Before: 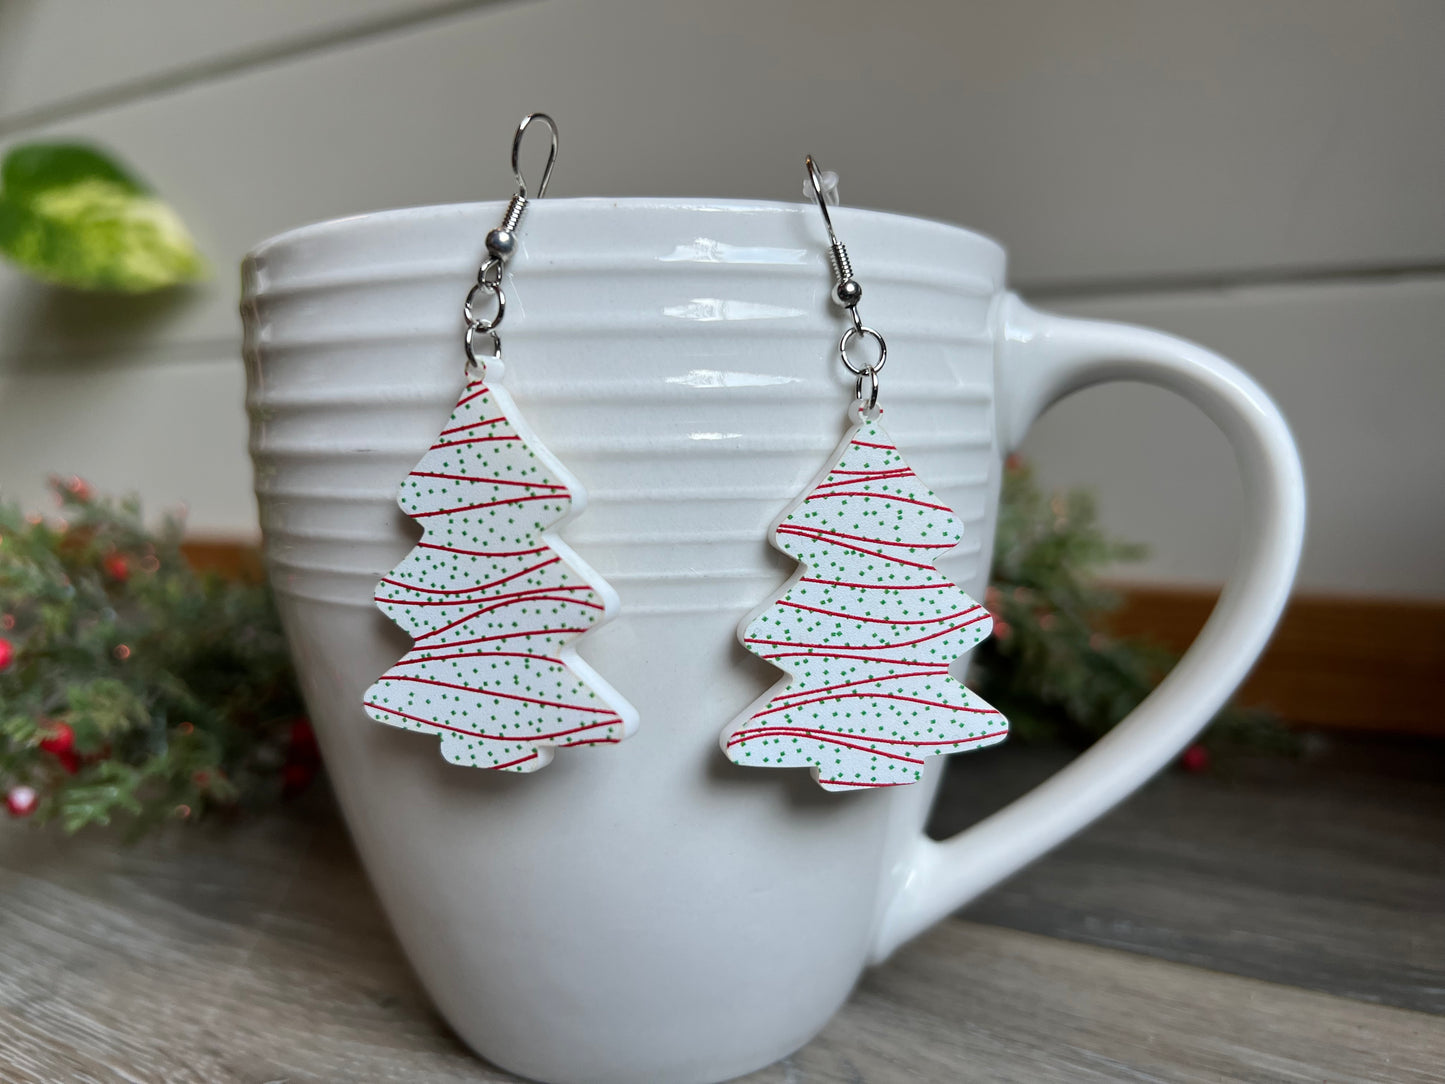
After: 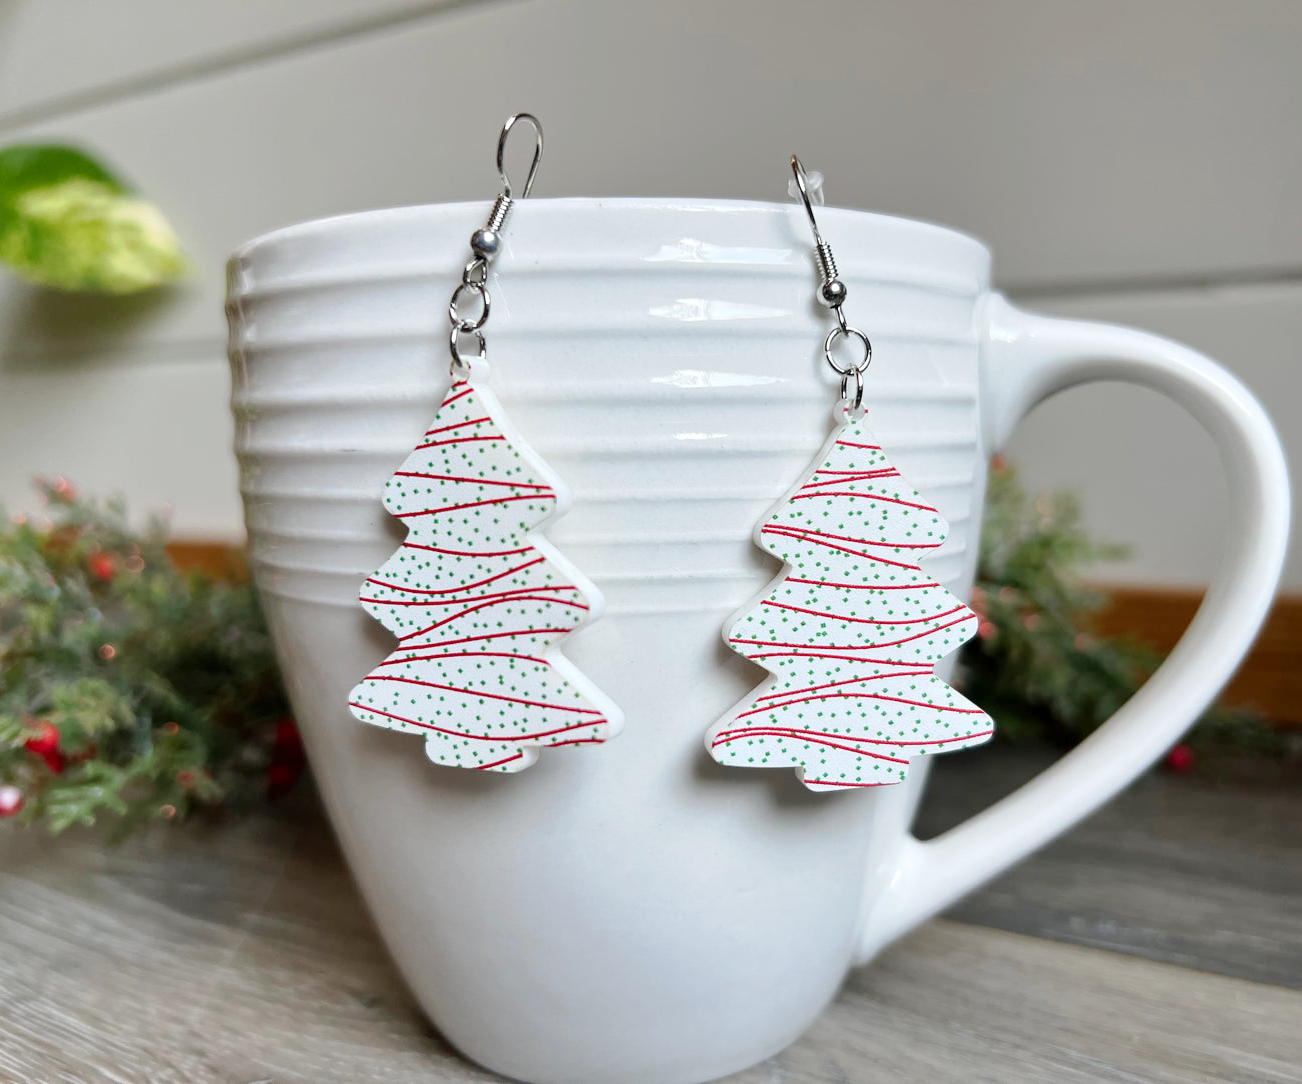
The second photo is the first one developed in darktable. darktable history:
exposure: exposure 0.128 EV, compensate highlight preservation false
crop and rotate: left 1.088%, right 8.807%
tone curve: curves: ch0 [(0, 0) (0.003, 0.004) (0.011, 0.015) (0.025, 0.033) (0.044, 0.058) (0.069, 0.091) (0.1, 0.131) (0.136, 0.178) (0.177, 0.232) (0.224, 0.294) (0.277, 0.362) (0.335, 0.434) (0.399, 0.512) (0.468, 0.582) (0.543, 0.646) (0.623, 0.713) (0.709, 0.783) (0.801, 0.876) (0.898, 0.938) (1, 1)], preserve colors none
